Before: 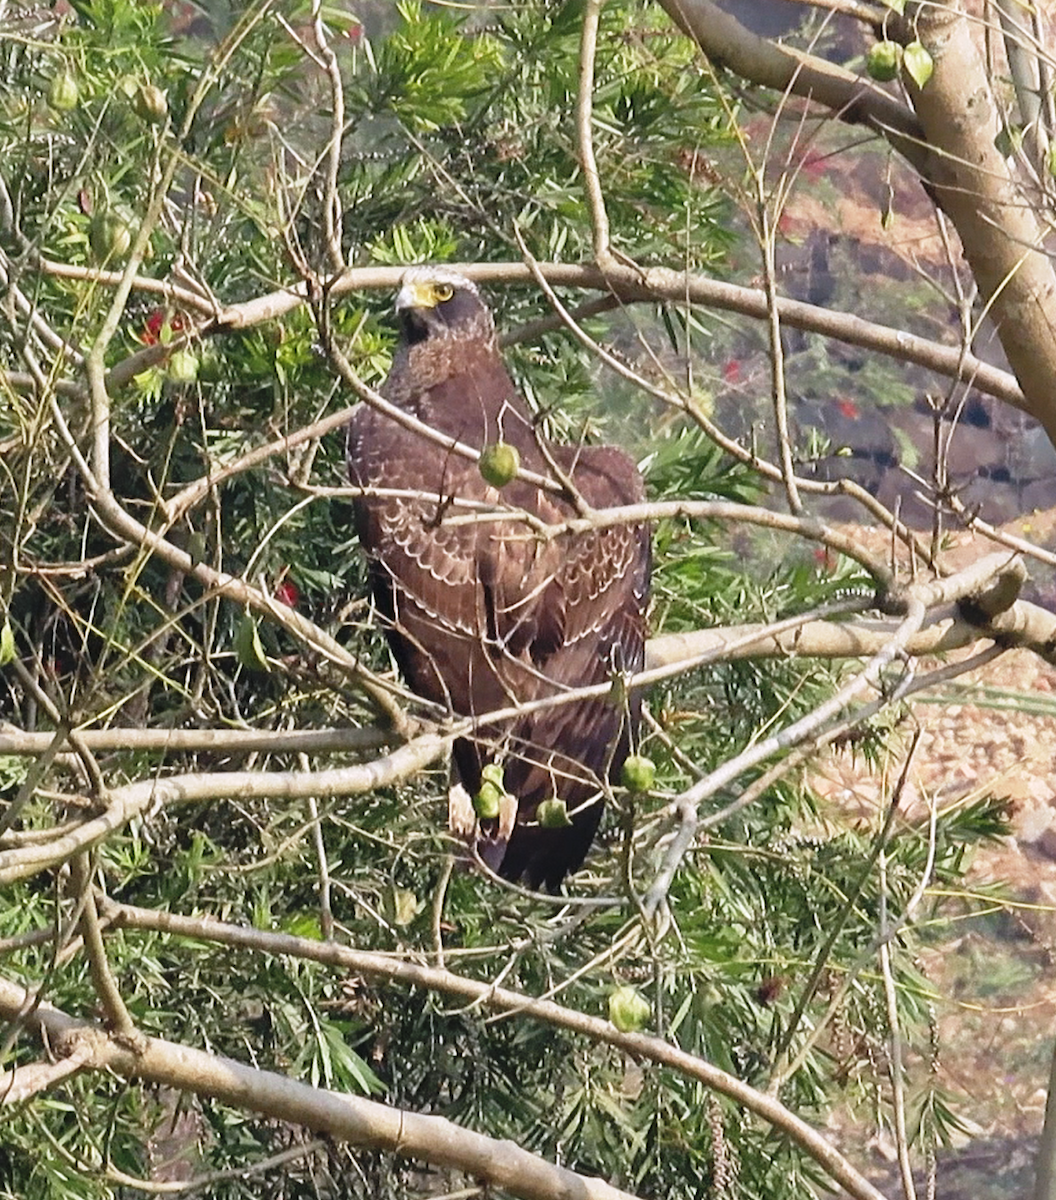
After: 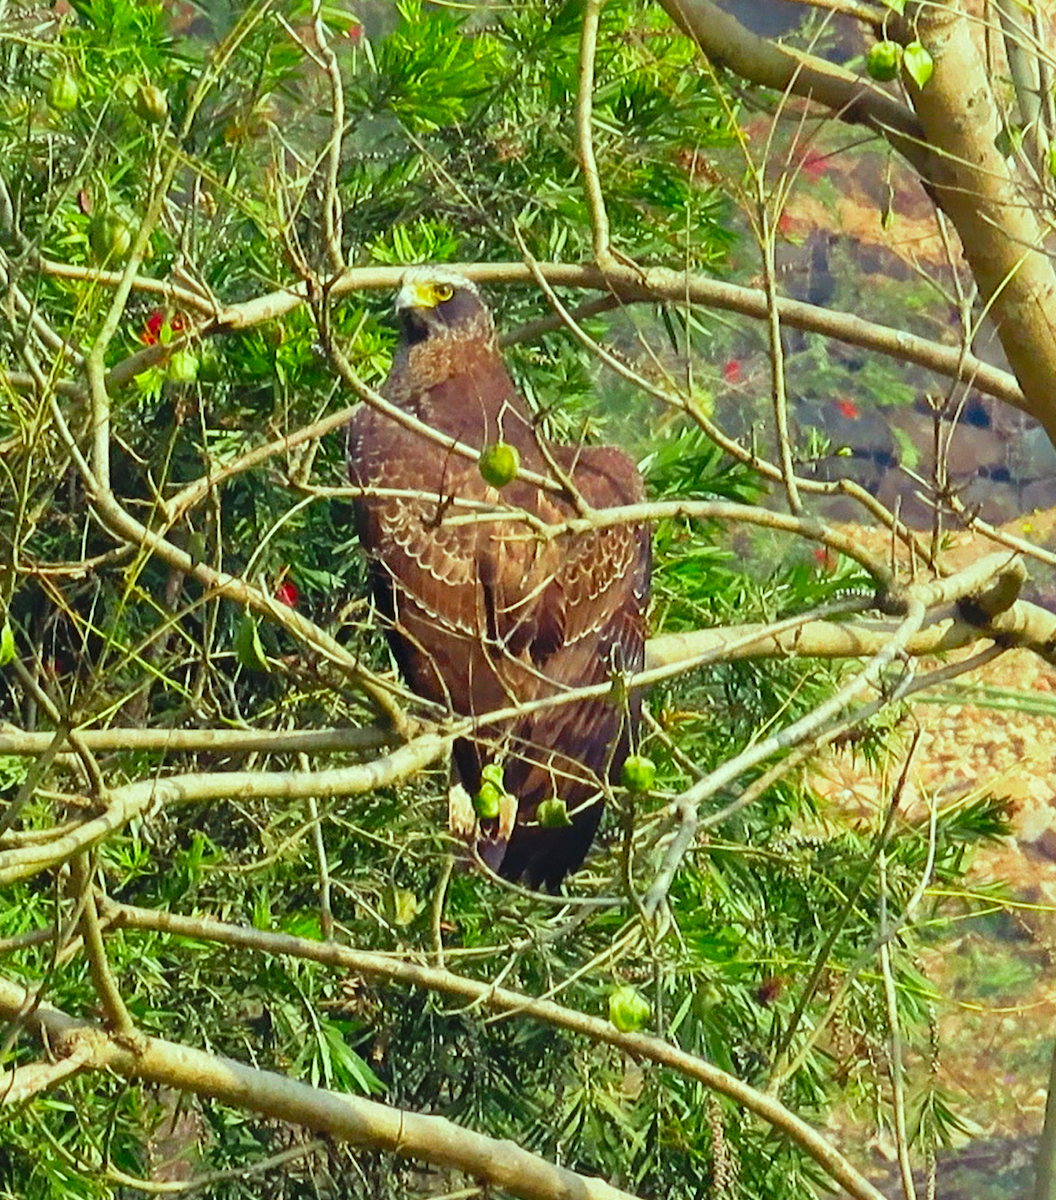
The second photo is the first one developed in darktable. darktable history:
color correction: highlights a* -10.94, highlights b* 9.81, saturation 1.71
